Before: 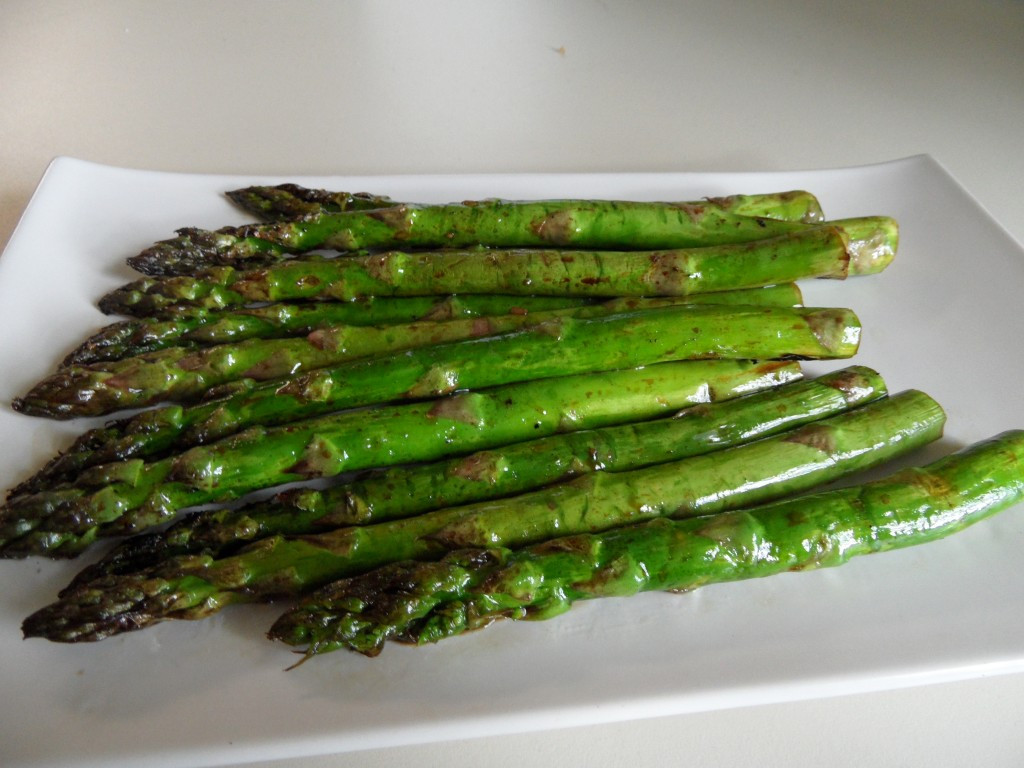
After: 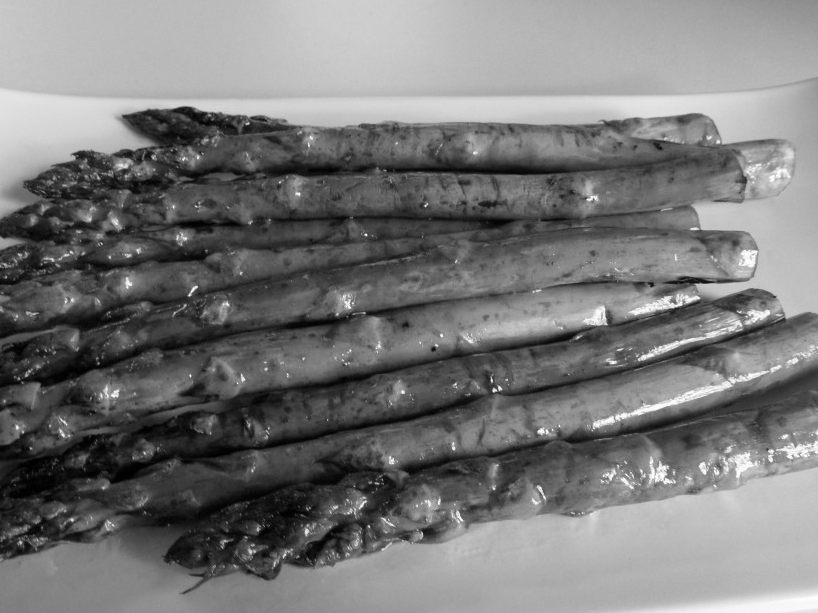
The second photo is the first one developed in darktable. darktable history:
crop and rotate: left 10.071%, top 10.071%, right 10.02%, bottom 10.02%
monochrome: on, module defaults
